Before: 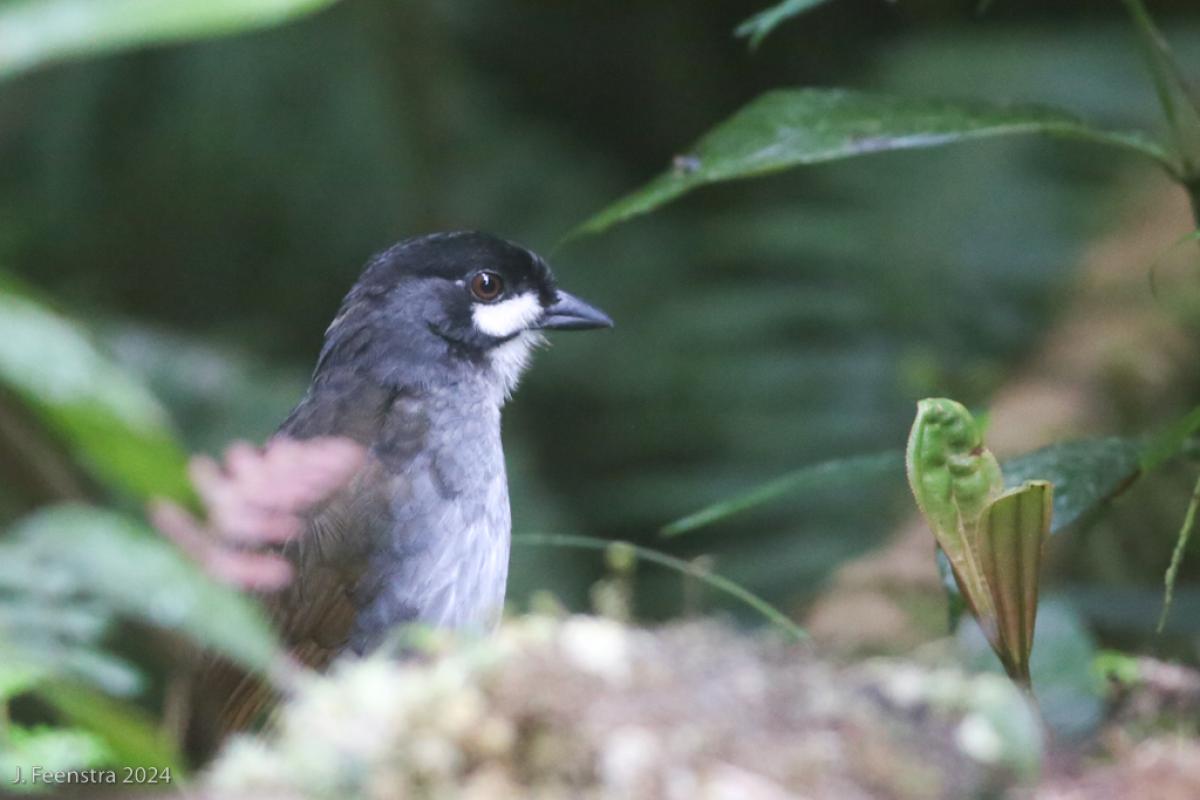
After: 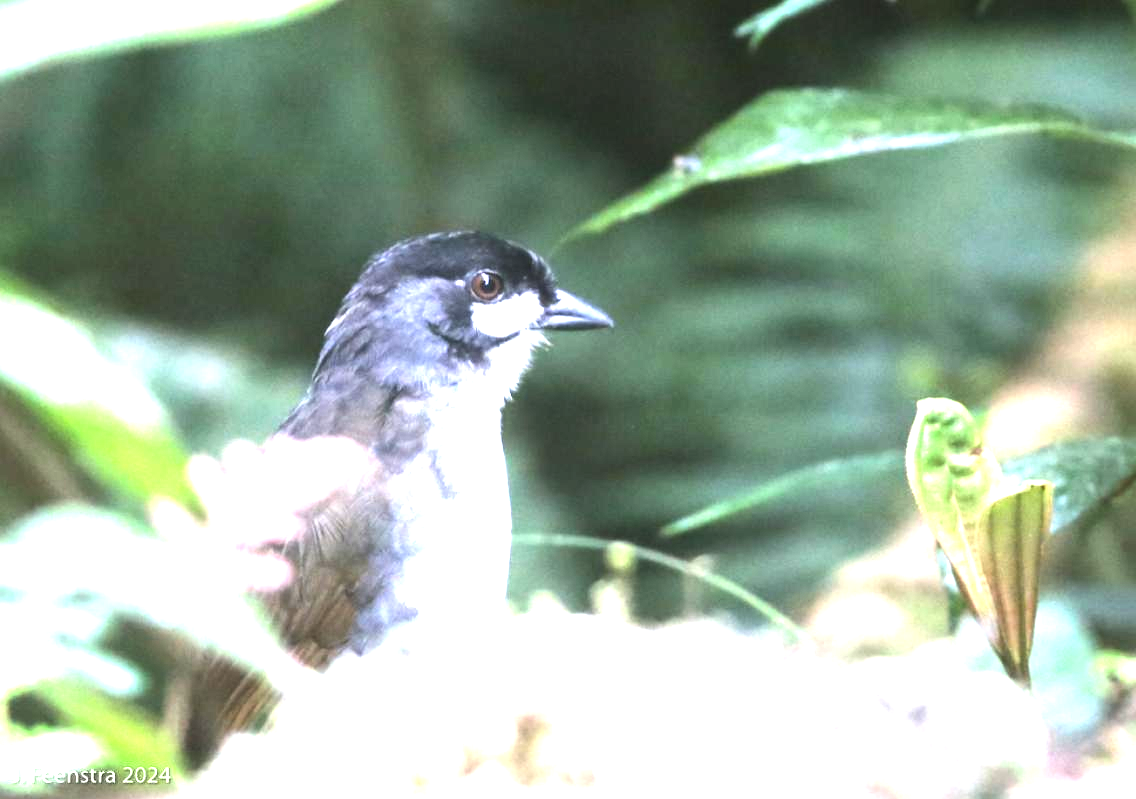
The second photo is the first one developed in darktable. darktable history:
exposure: black level correction 0, exposure 1.278 EV, compensate highlight preservation false
crop and rotate: left 0%, right 5.296%
tone equalizer: -8 EV -0.732 EV, -7 EV -0.719 EV, -6 EV -0.639 EV, -5 EV -0.382 EV, -3 EV 0.373 EV, -2 EV 0.6 EV, -1 EV 0.693 EV, +0 EV 0.751 EV, edges refinement/feathering 500, mask exposure compensation -1.57 EV, preserve details no
levels: black 0.051%, gray 59.34%, levels [0, 0.476, 0.951]
